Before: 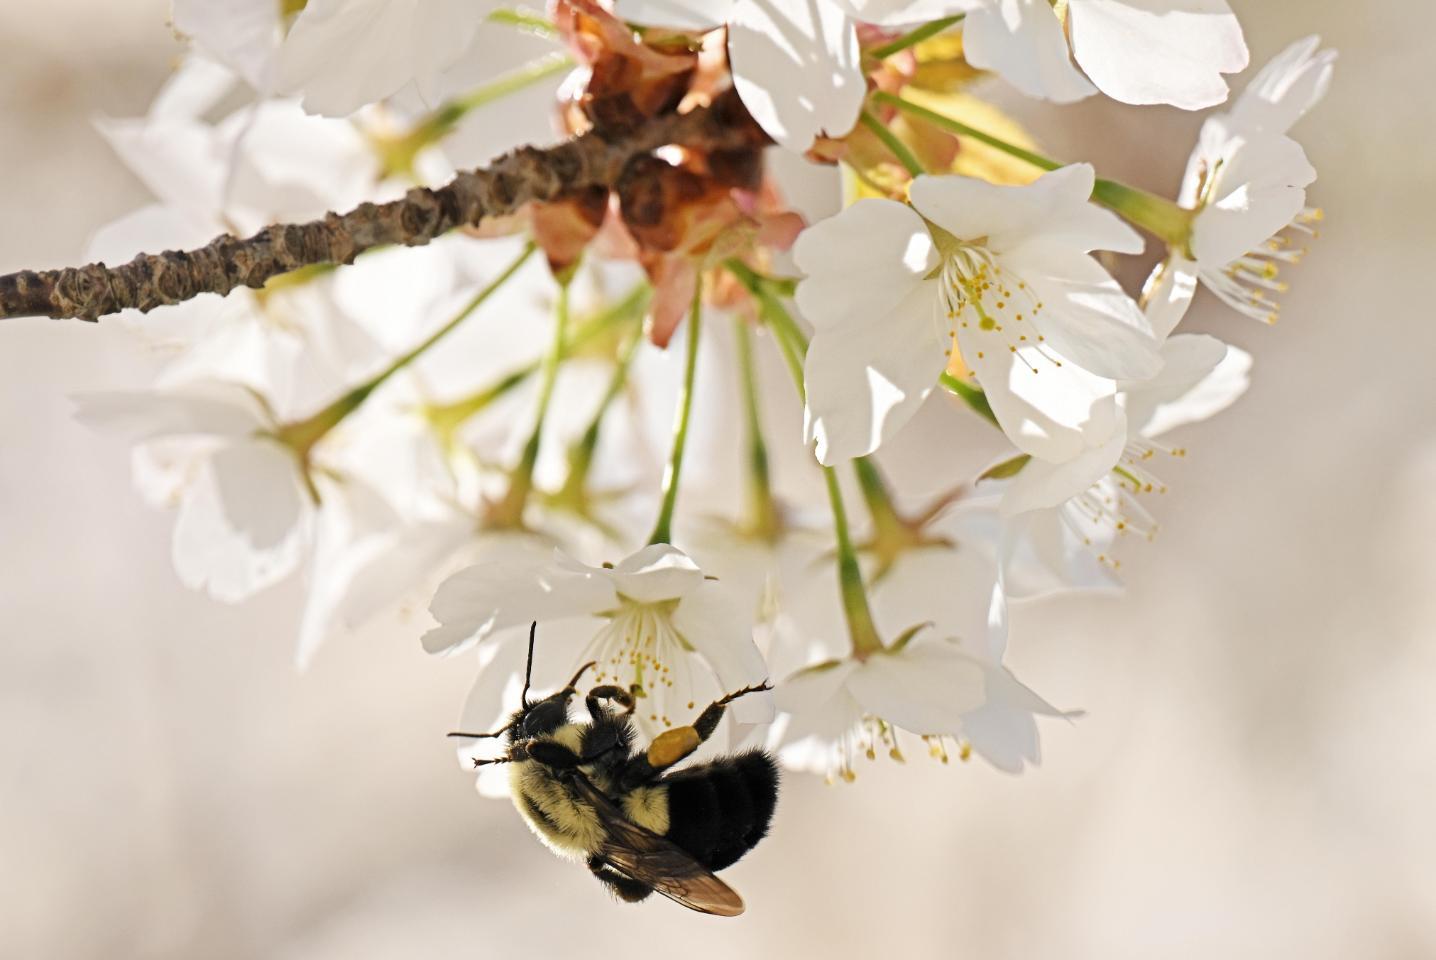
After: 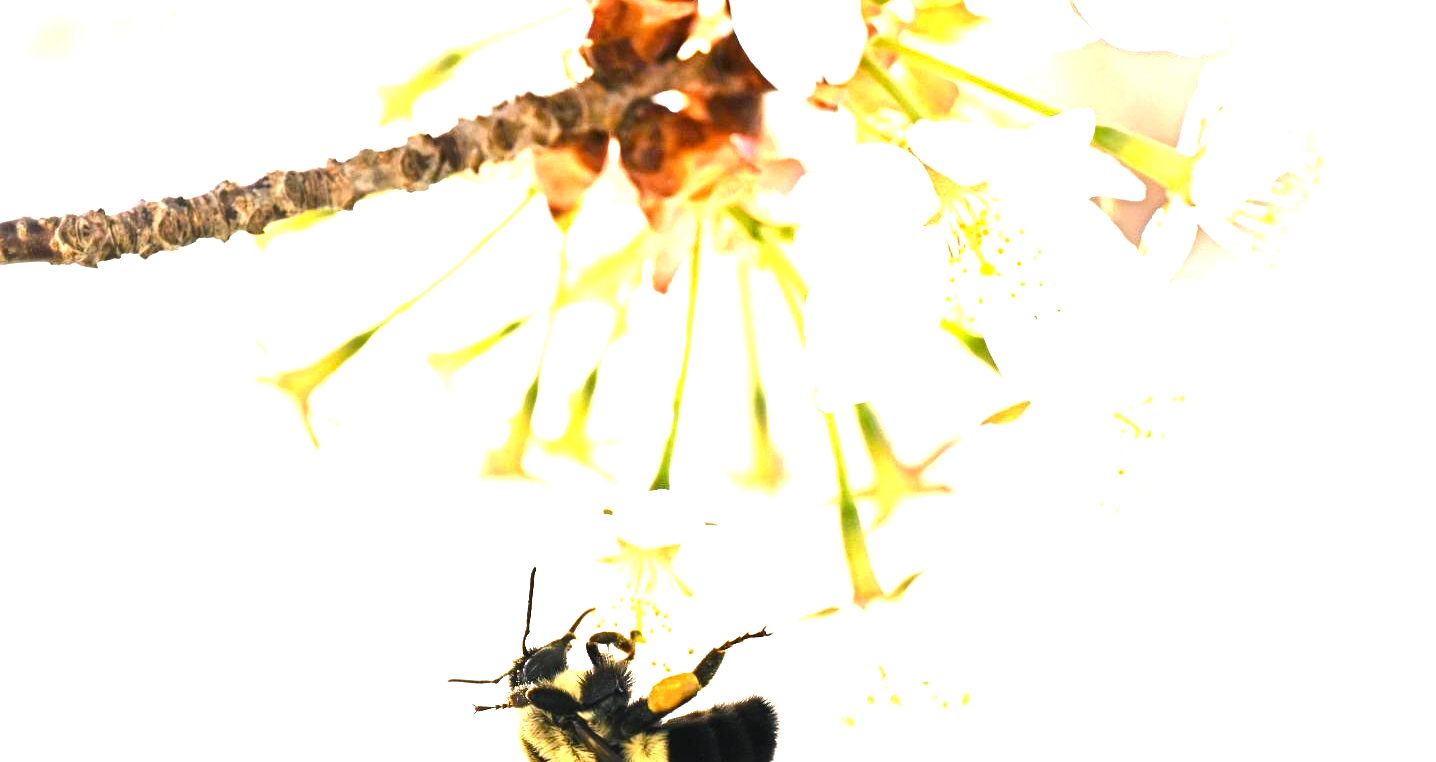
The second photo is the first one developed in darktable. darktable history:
crop and rotate: top 5.667%, bottom 14.937%
exposure: black level correction 0, exposure 1.45 EV, compensate exposure bias true, compensate highlight preservation false
color balance rgb: shadows lift › chroma 1%, shadows lift › hue 217.2°, power › hue 310.8°, highlights gain › chroma 1%, highlights gain › hue 54°, global offset › luminance 0.5%, global offset › hue 171.6°, perceptual saturation grading › global saturation 14.09%, perceptual saturation grading › highlights -25%, perceptual saturation grading › shadows 30%, perceptual brilliance grading › highlights 13.42%, perceptual brilliance grading › mid-tones 8.05%, perceptual brilliance grading › shadows -17.45%, global vibrance 25%
tone equalizer: on, module defaults
rotate and perspective: crop left 0, crop top 0
